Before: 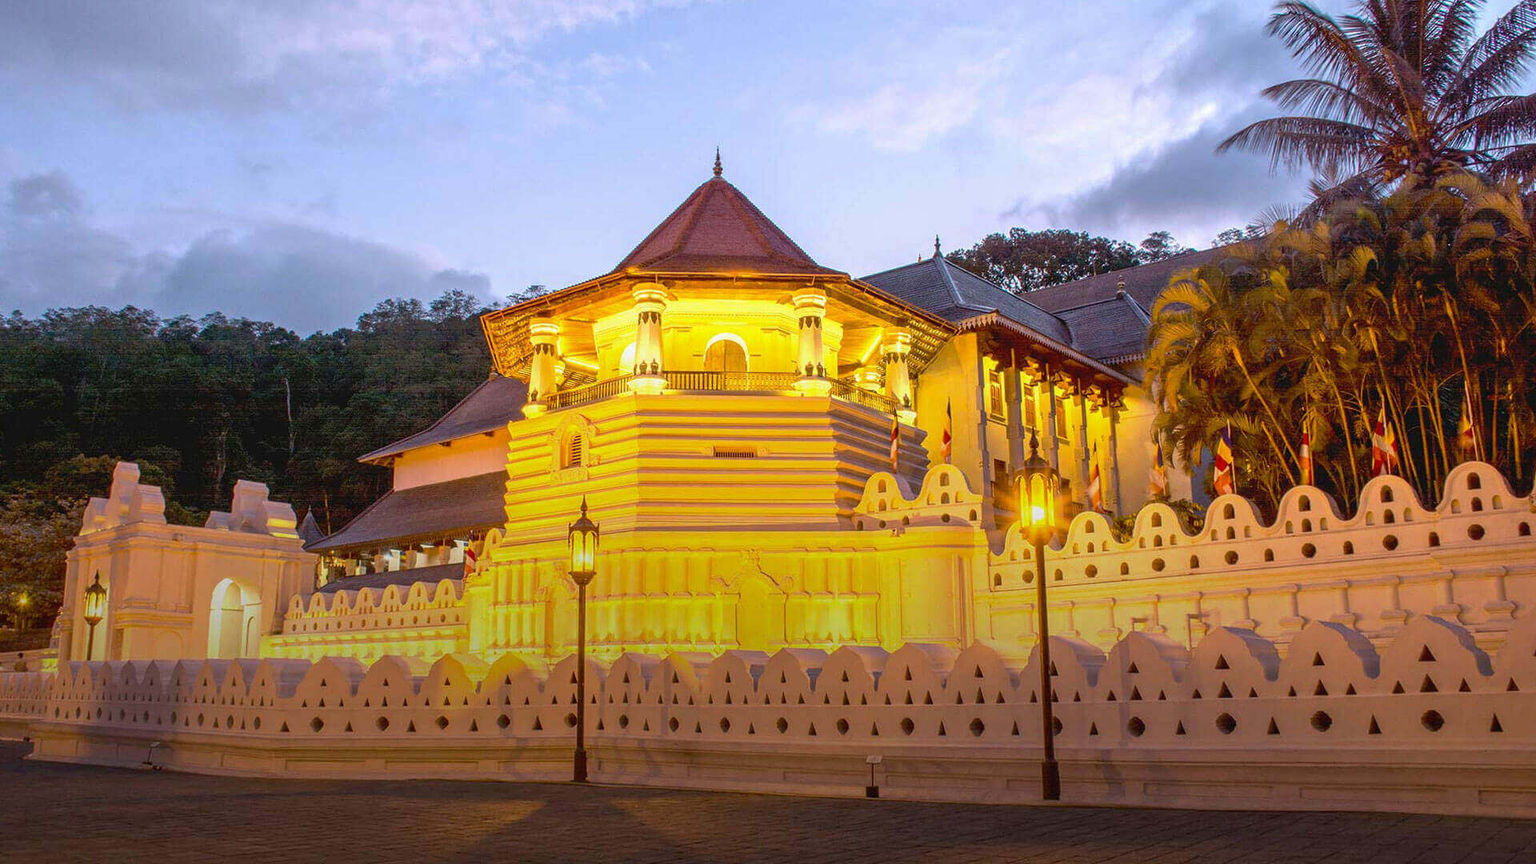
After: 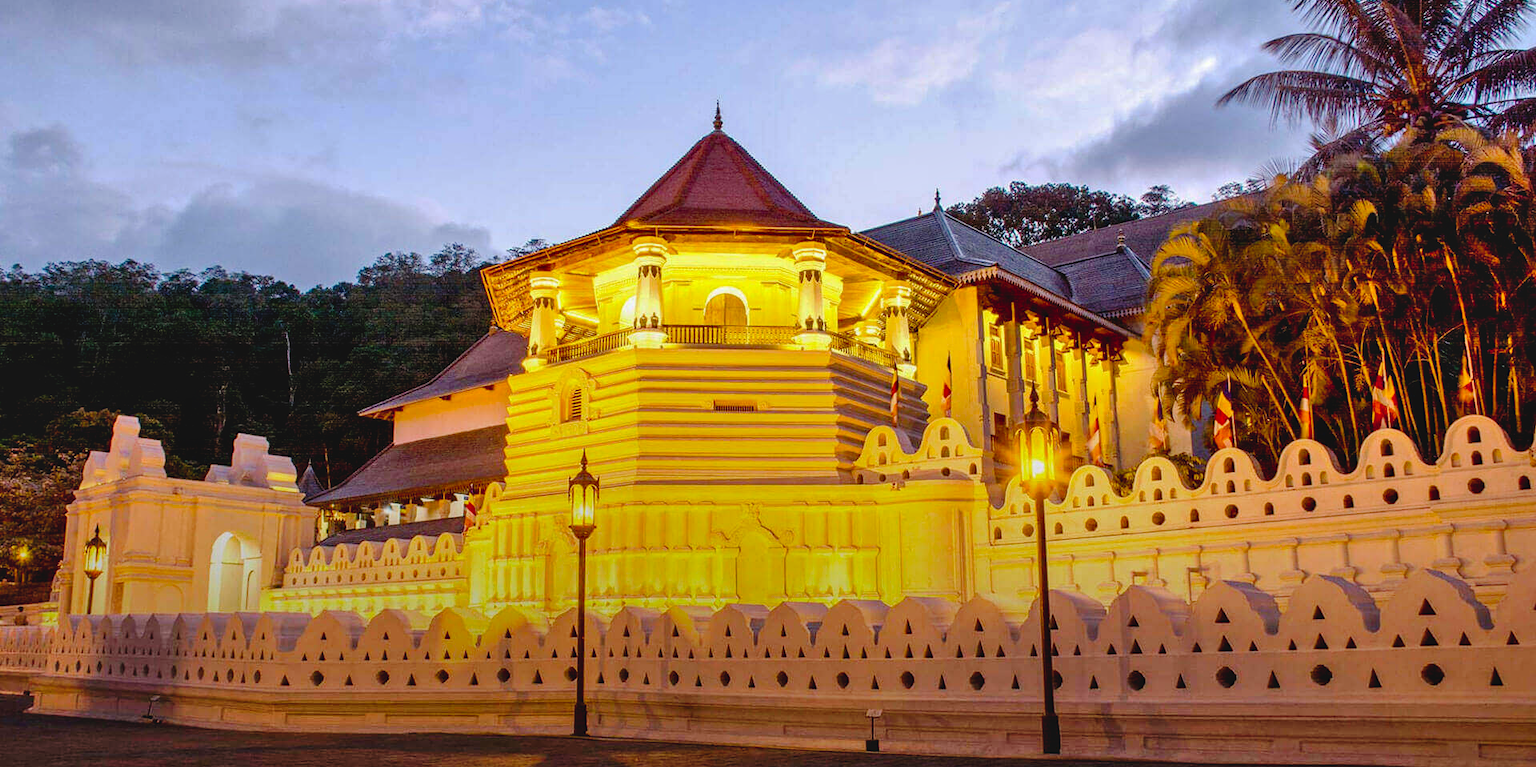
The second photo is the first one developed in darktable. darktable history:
shadows and highlights: low approximation 0.01, soften with gaussian
crop and rotate: top 5.435%, bottom 5.685%
tone curve: curves: ch0 [(0, 0) (0.003, 0.048) (0.011, 0.048) (0.025, 0.048) (0.044, 0.049) (0.069, 0.048) (0.1, 0.052) (0.136, 0.071) (0.177, 0.109) (0.224, 0.157) (0.277, 0.233) (0.335, 0.32) (0.399, 0.404) (0.468, 0.496) (0.543, 0.582) (0.623, 0.653) (0.709, 0.738) (0.801, 0.811) (0.898, 0.895) (1, 1)], preserve colors none
